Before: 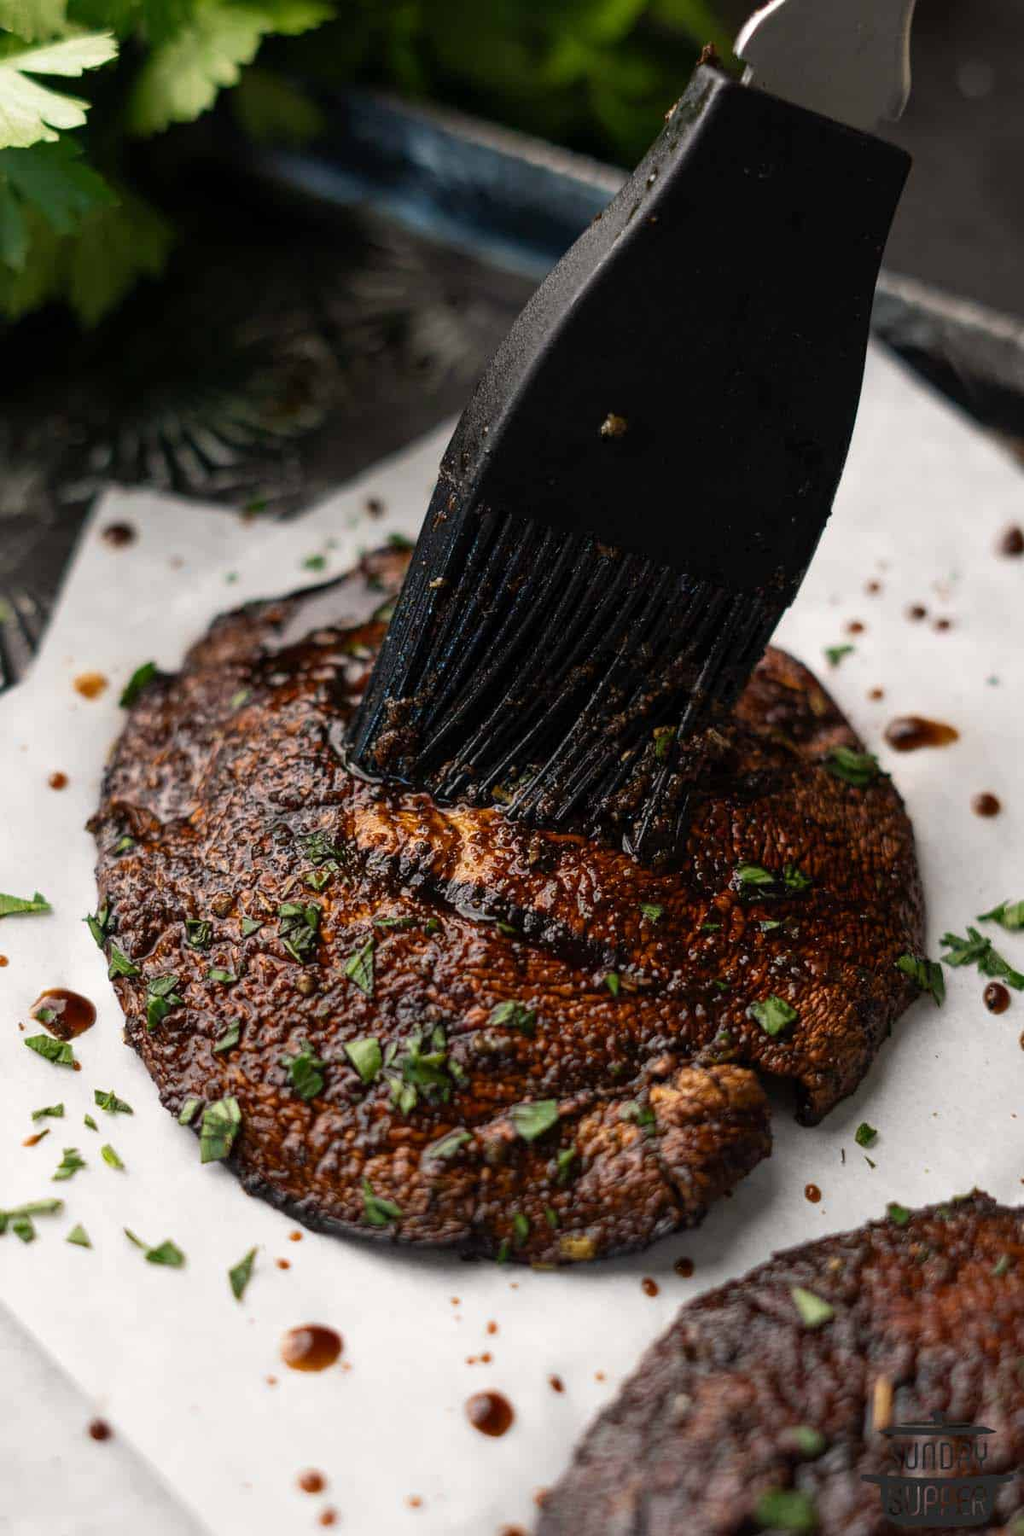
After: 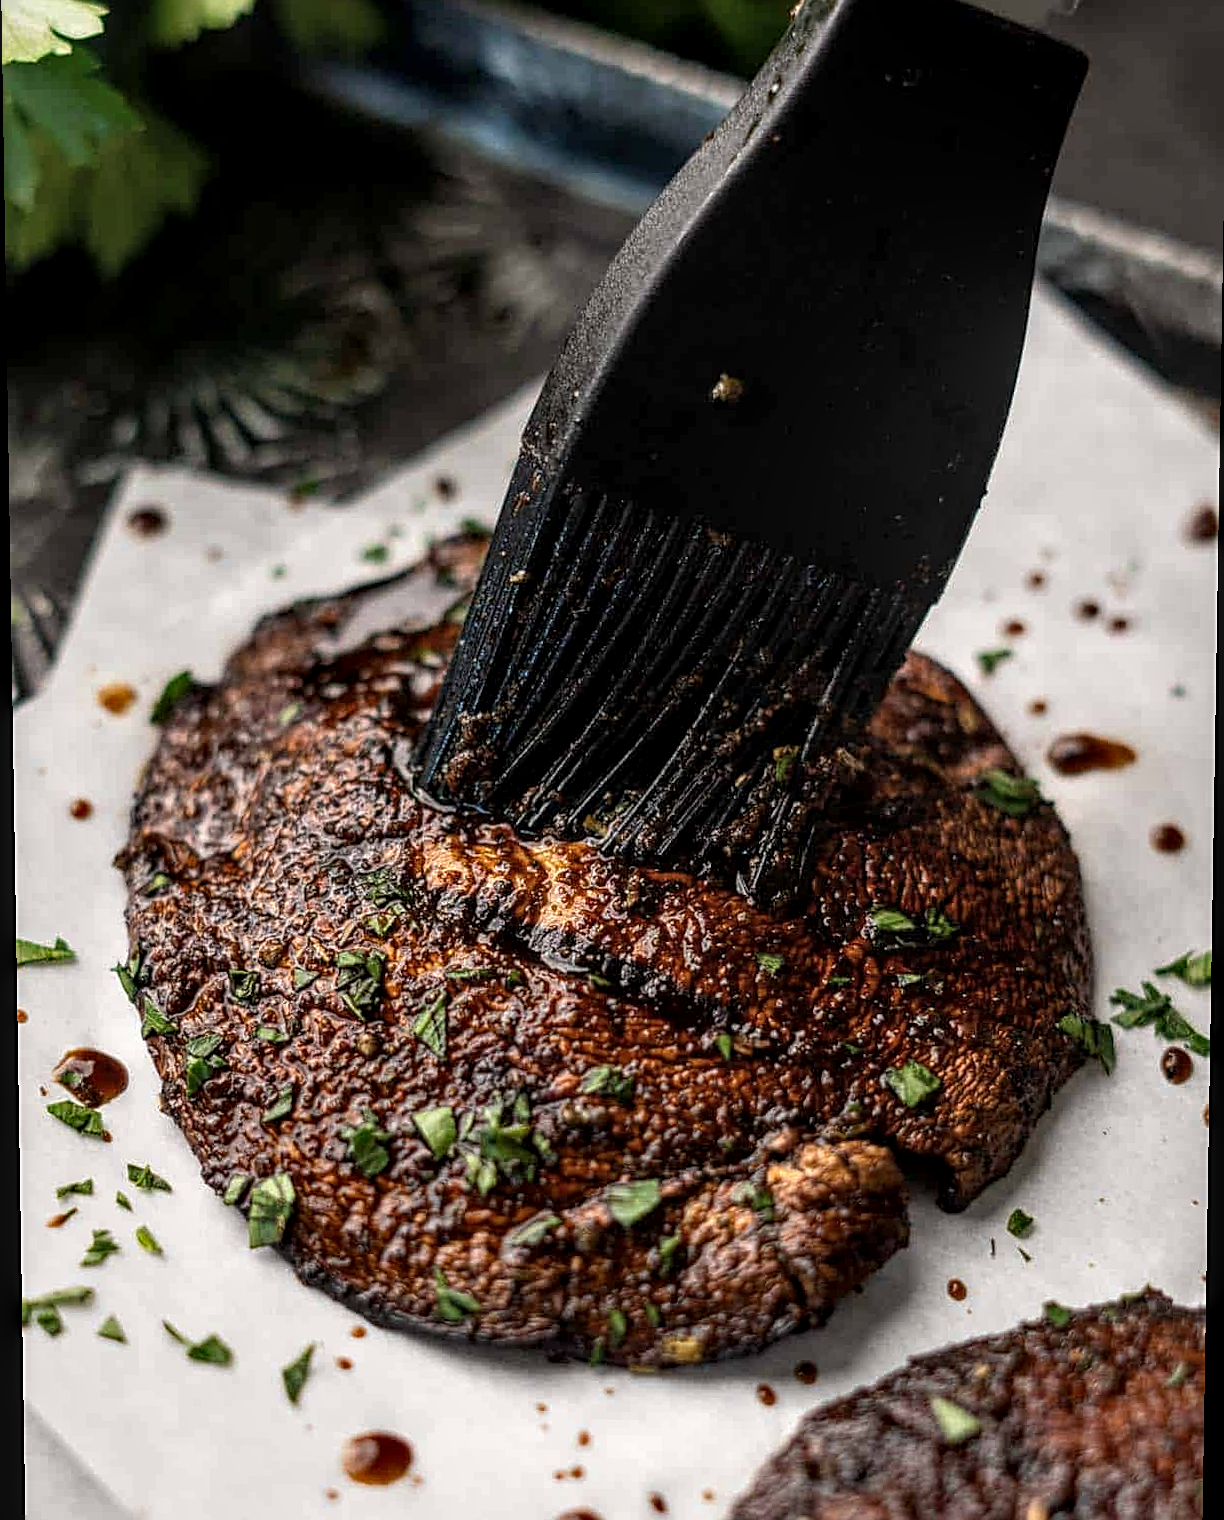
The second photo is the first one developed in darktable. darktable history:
crop: top 7.625%, bottom 8.027%
local contrast: detail 150%
sharpen: on, module defaults
rotate and perspective: lens shift (vertical) 0.048, lens shift (horizontal) -0.024, automatic cropping off
